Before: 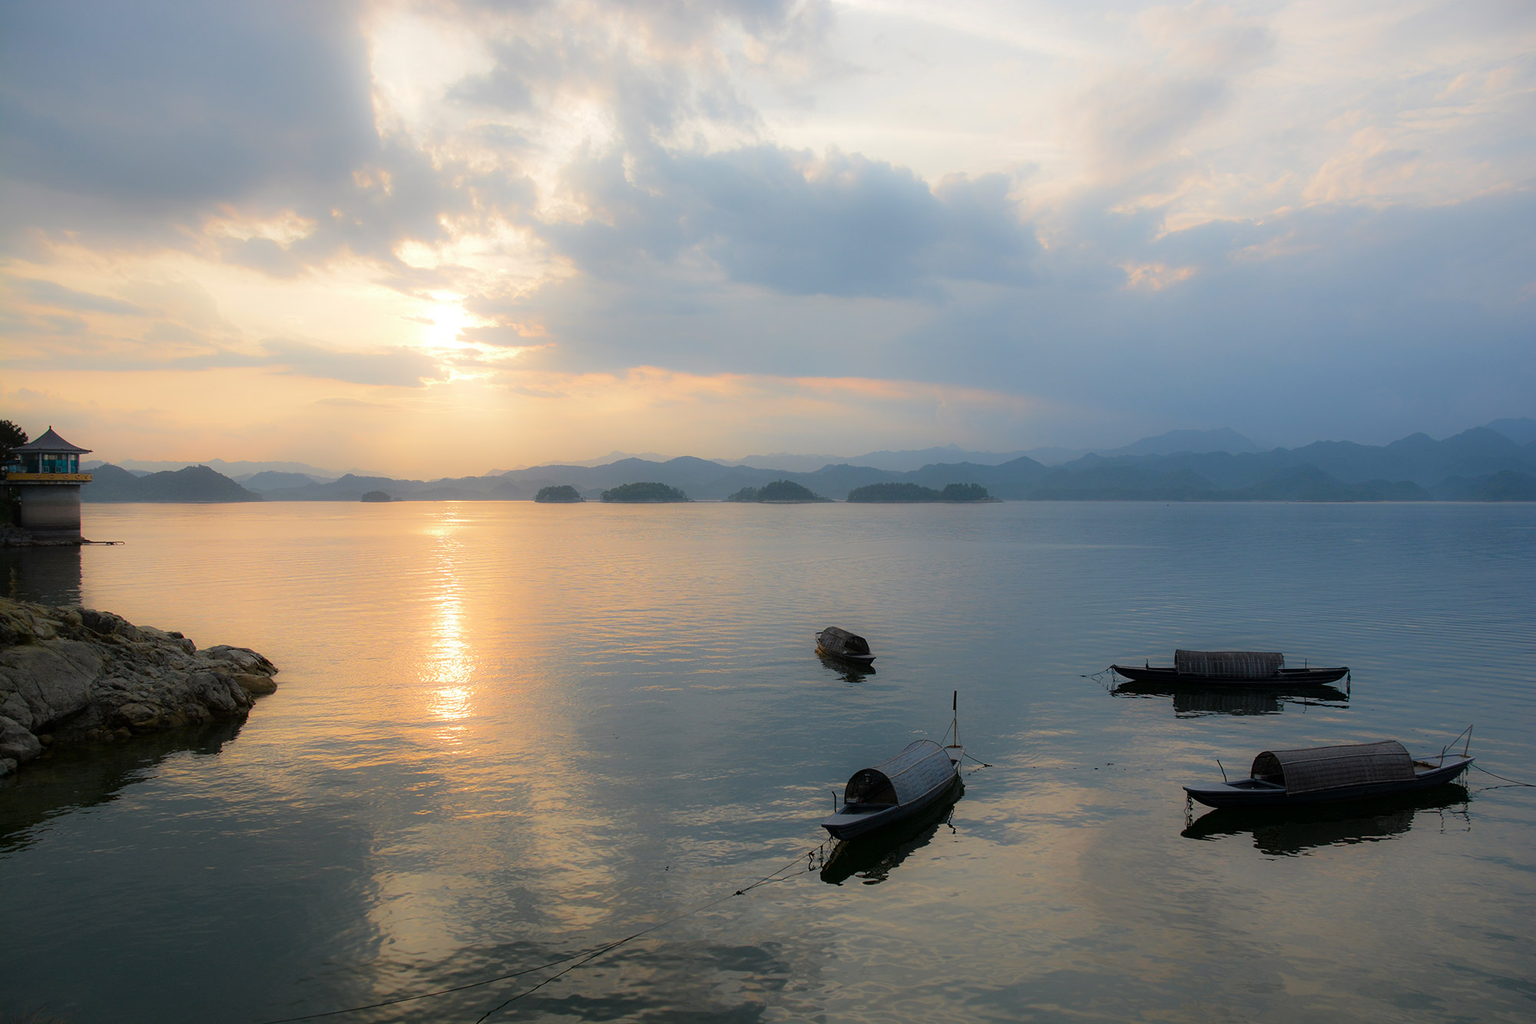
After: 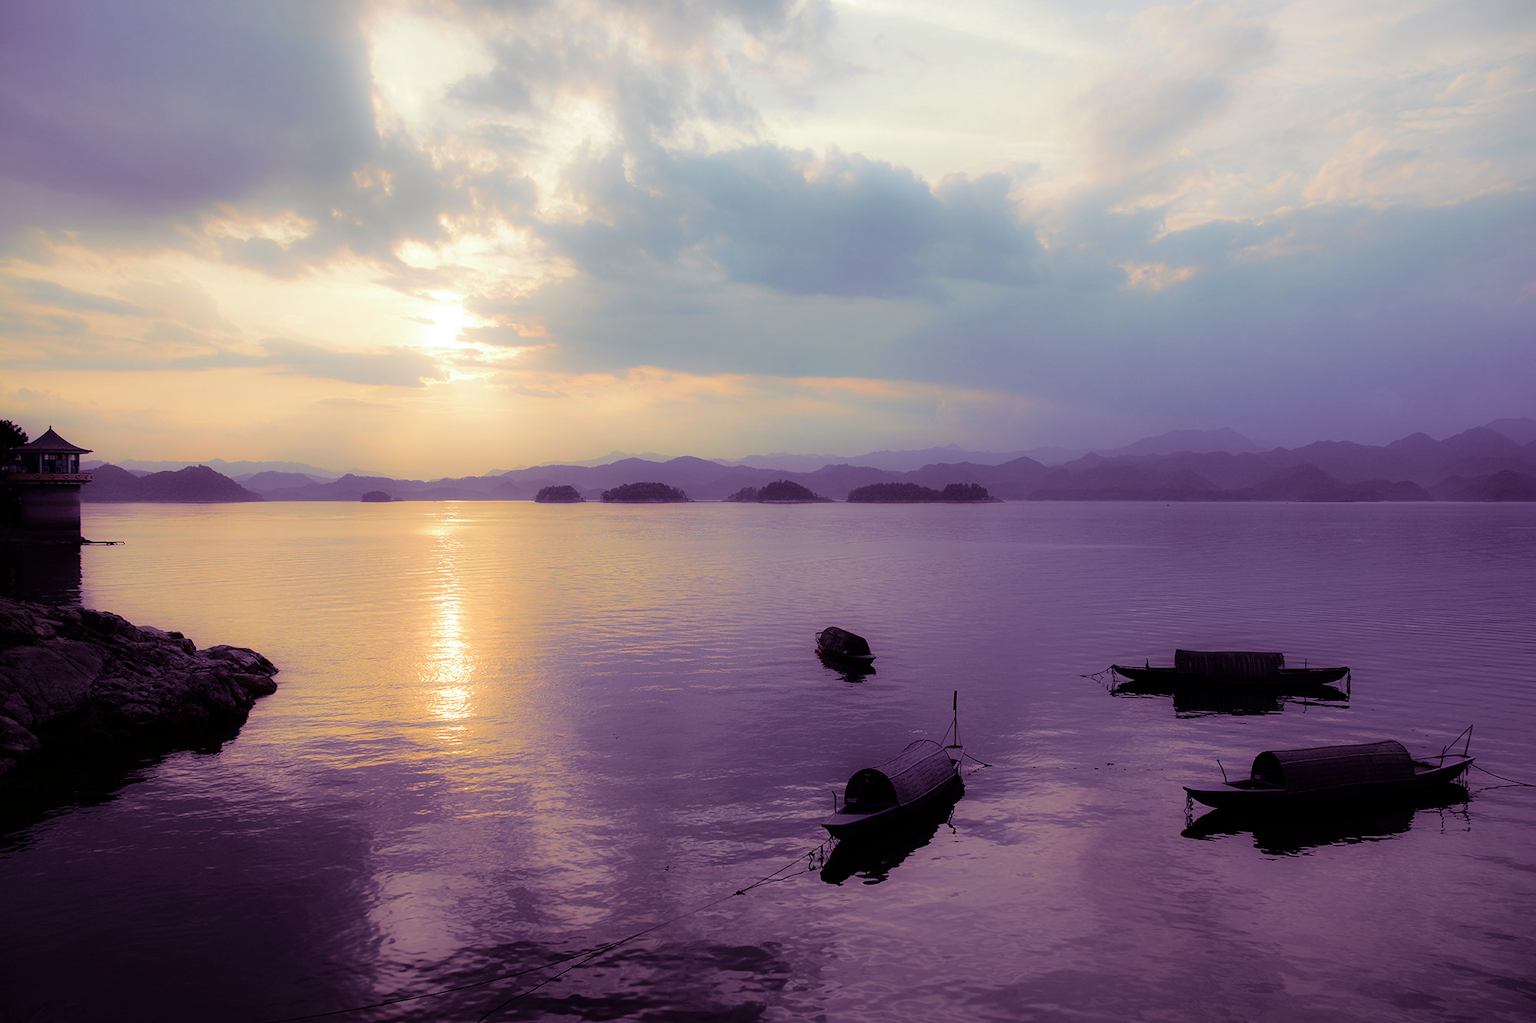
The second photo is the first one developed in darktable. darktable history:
split-toning: shadows › hue 277.2°, shadows › saturation 0.74
fill light: exposure -2 EV, width 8.6
zone system: size 8, zone [-1, 0.082, -1 ×23]
